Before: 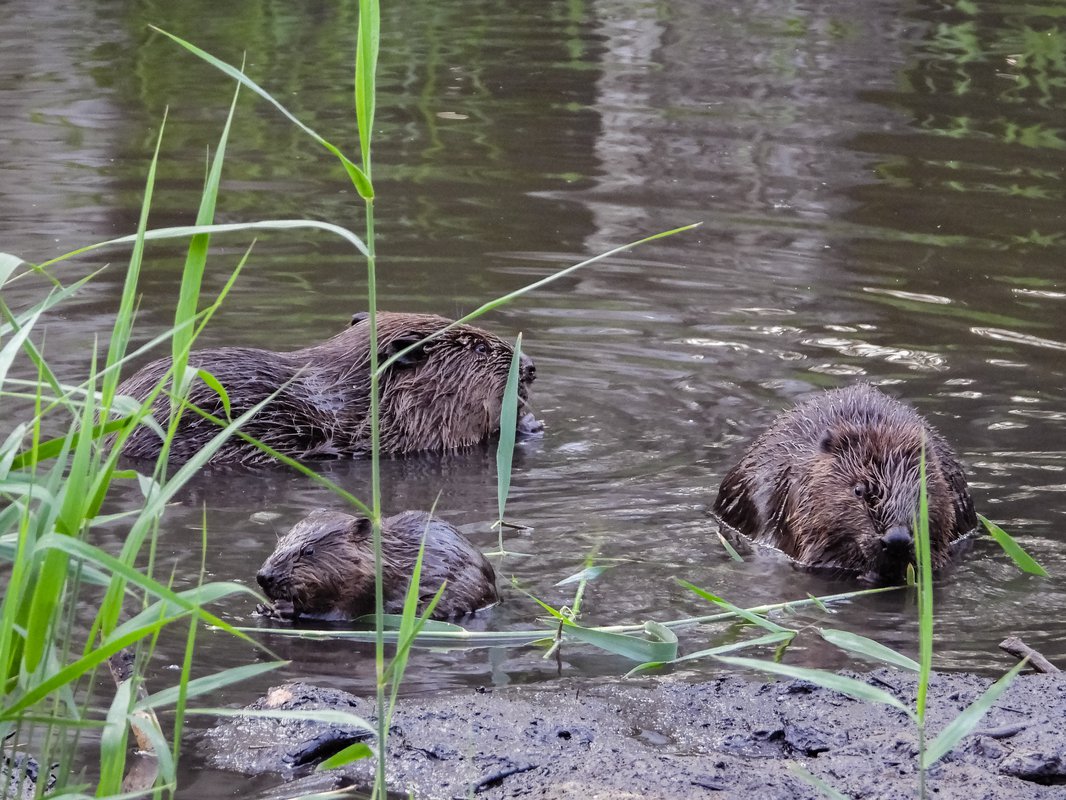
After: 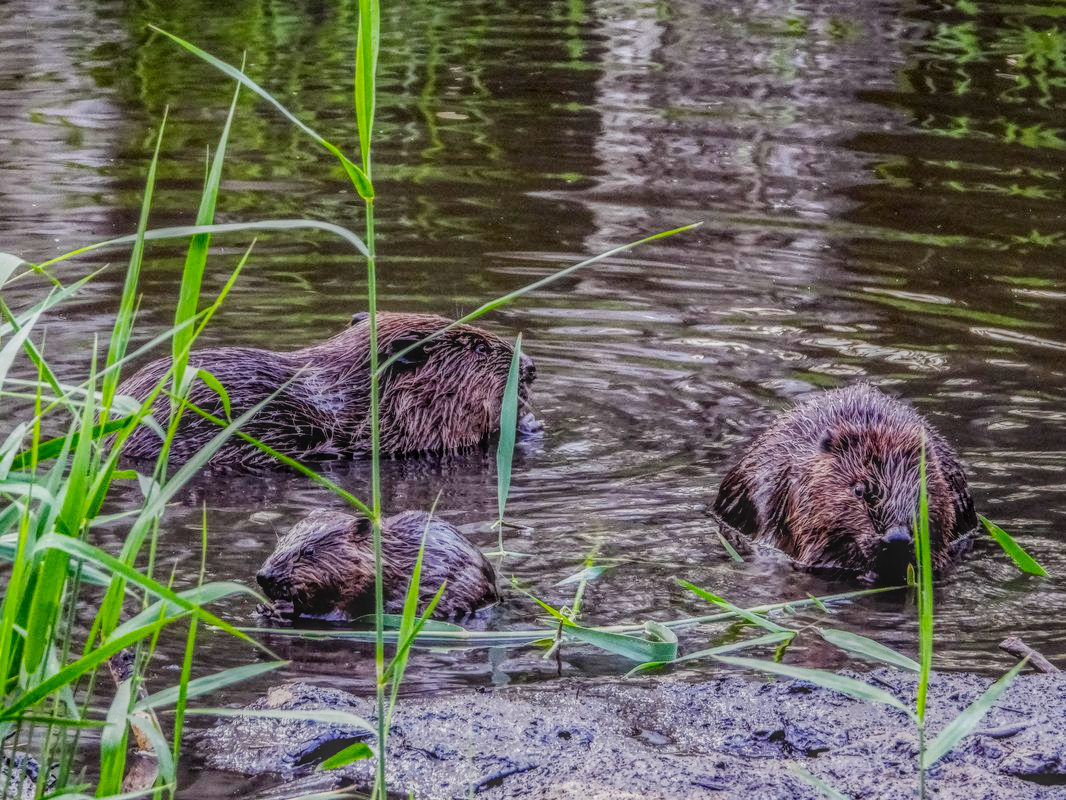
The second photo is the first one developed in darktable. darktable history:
local contrast: highlights 0%, shadows 0%, detail 200%, midtone range 0.25
sigmoid: contrast 1.8, skew -0.2, preserve hue 0%, red attenuation 0.1, red rotation 0.035, green attenuation 0.1, green rotation -0.017, blue attenuation 0.15, blue rotation -0.052, base primaries Rec2020
color balance rgb: perceptual saturation grading › global saturation 30%, global vibrance 20%
